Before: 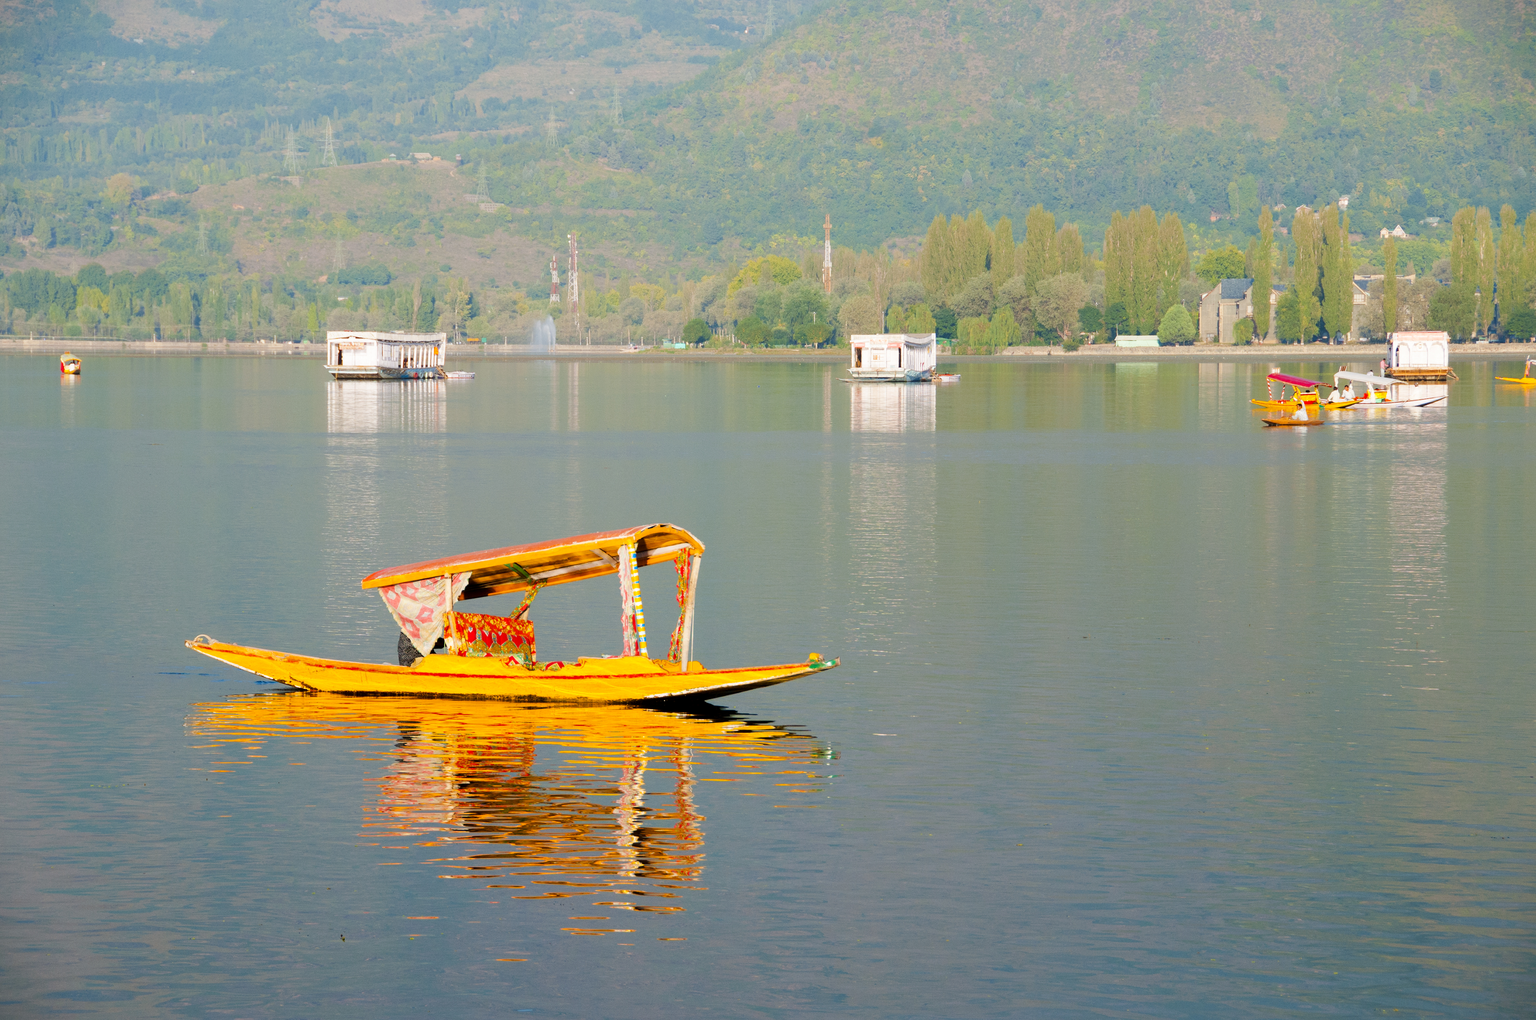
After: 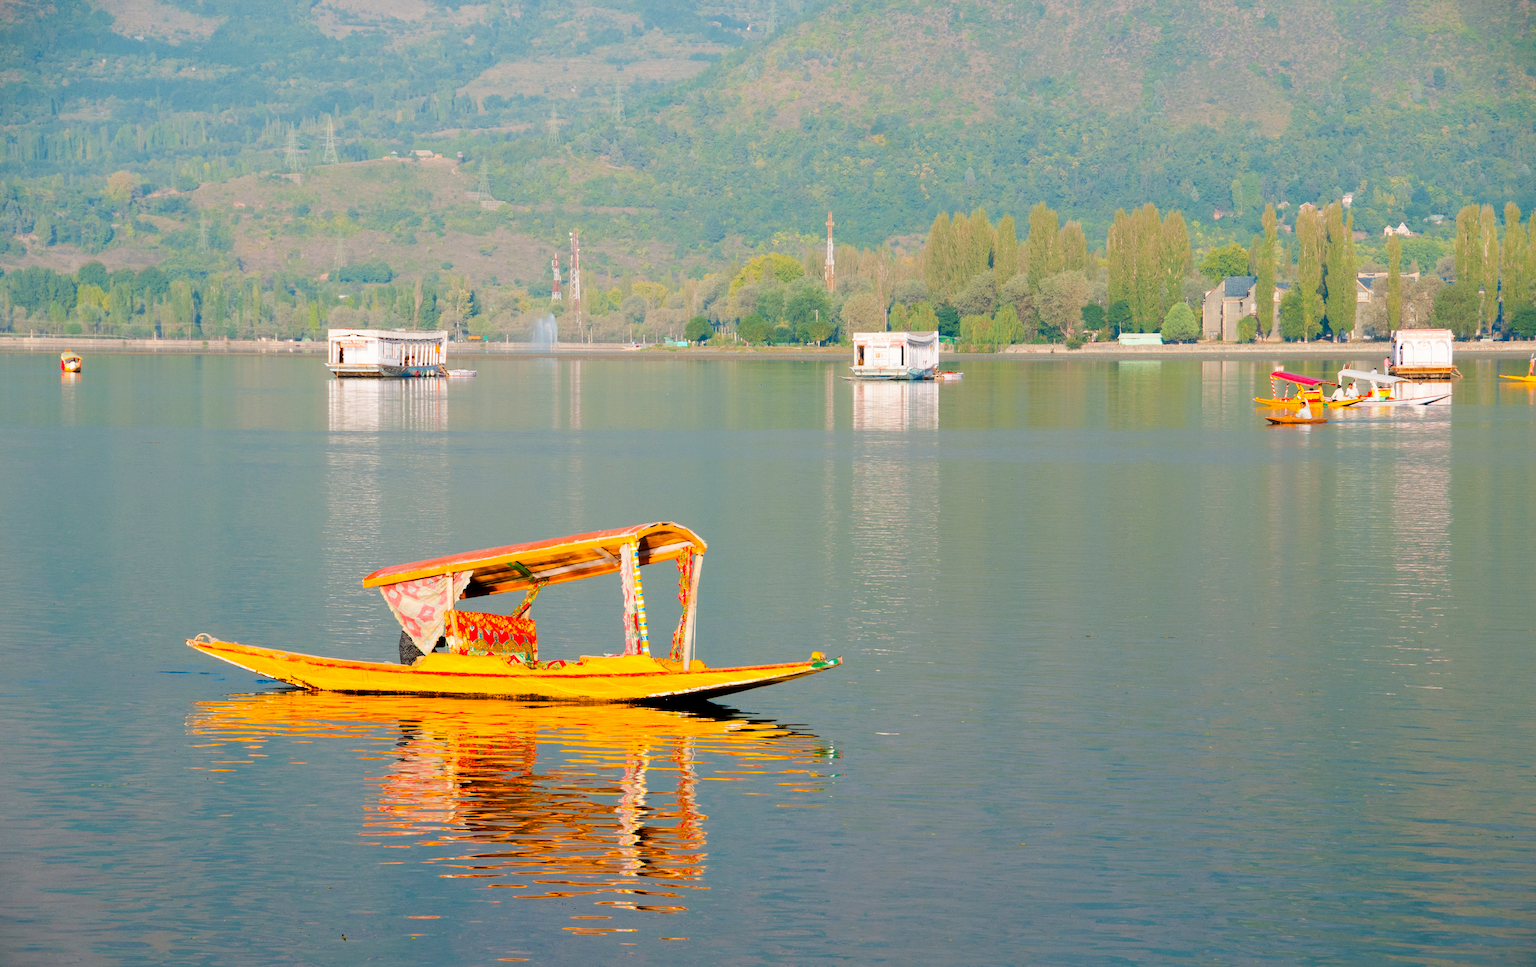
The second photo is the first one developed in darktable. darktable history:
crop: top 0.325%, right 0.257%, bottom 5.034%
